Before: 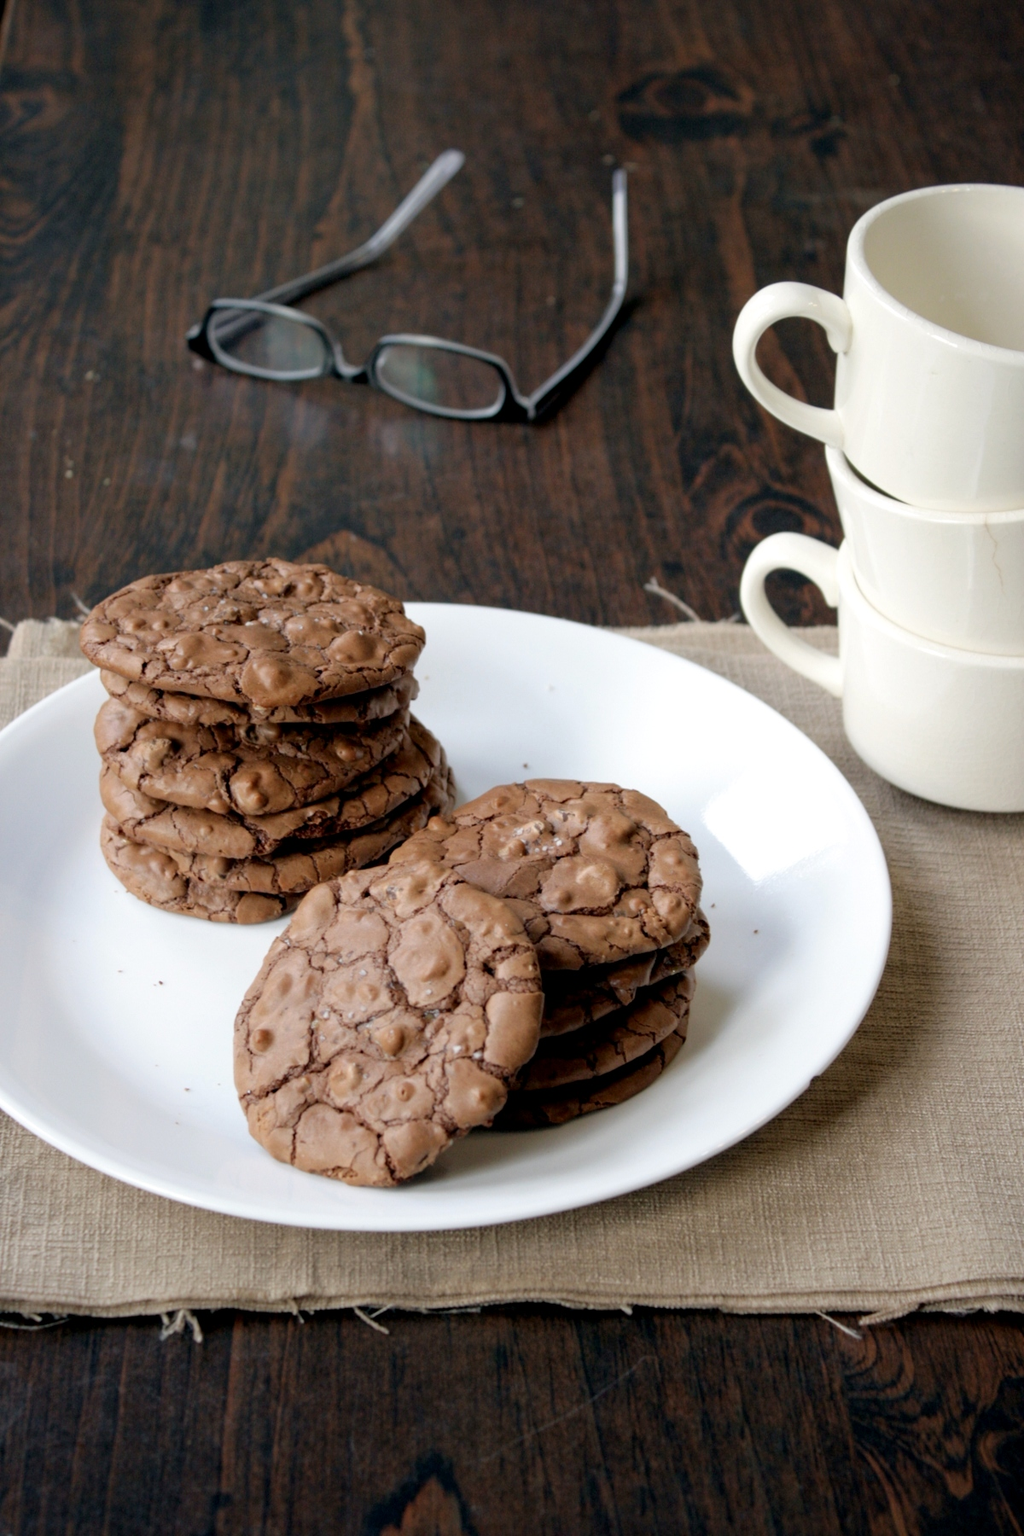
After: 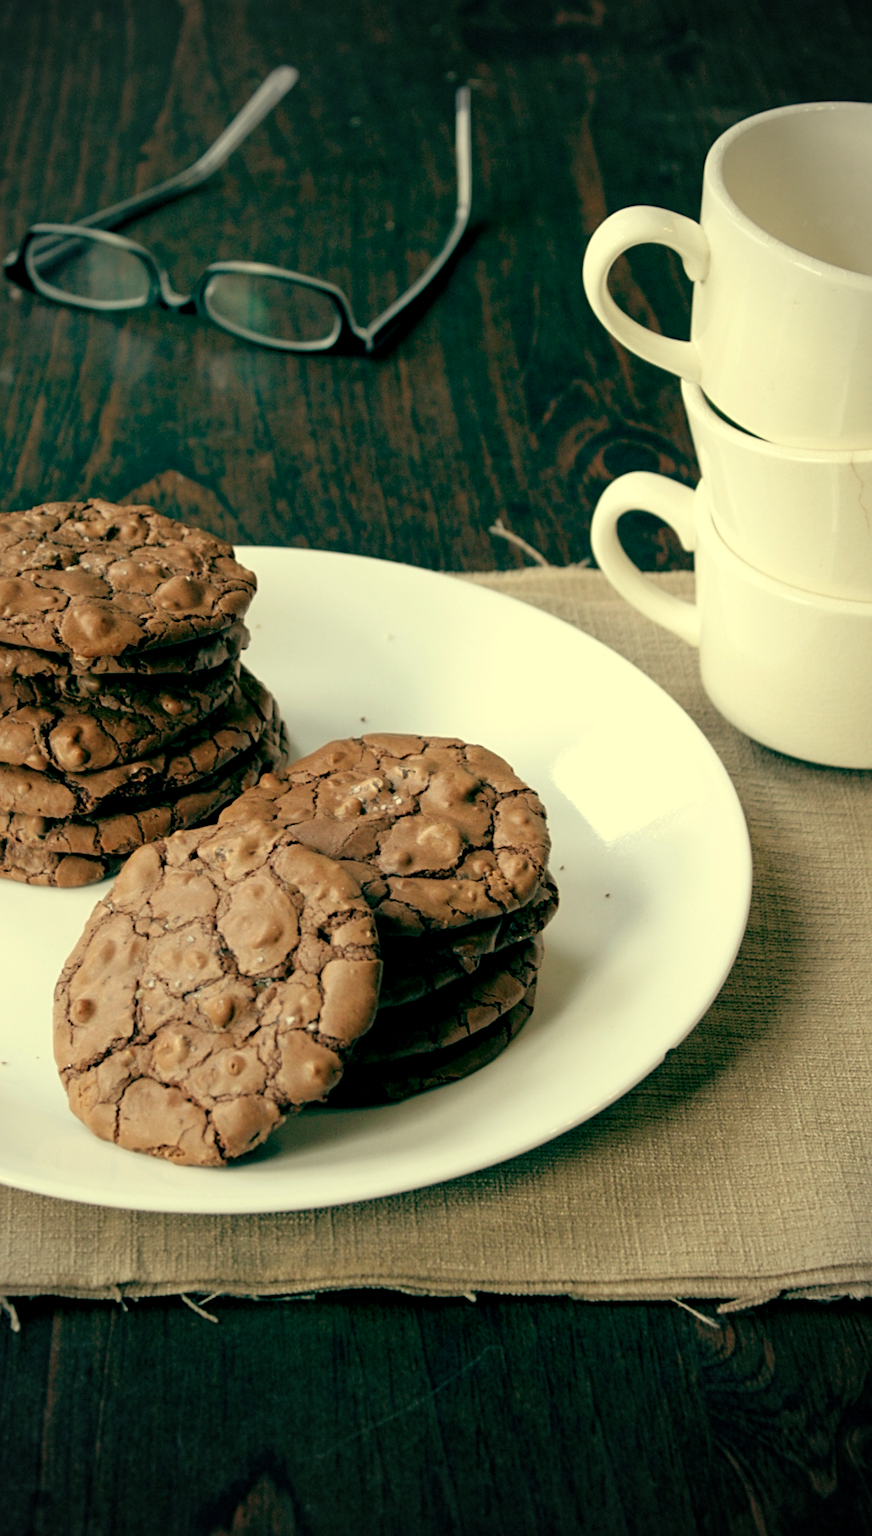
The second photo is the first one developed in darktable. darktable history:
color balance: mode lift, gamma, gain (sRGB), lift [1, 0.69, 1, 1], gamma [1, 1.482, 1, 1], gain [1, 1, 1, 0.802]
vignetting: fall-off start 71.74%
white balance: red 1.009, blue 0.985
sharpen: radius 2.529, amount 0.323
crop and rotate: left 17.959%, top 5.771%, right 1.742%
